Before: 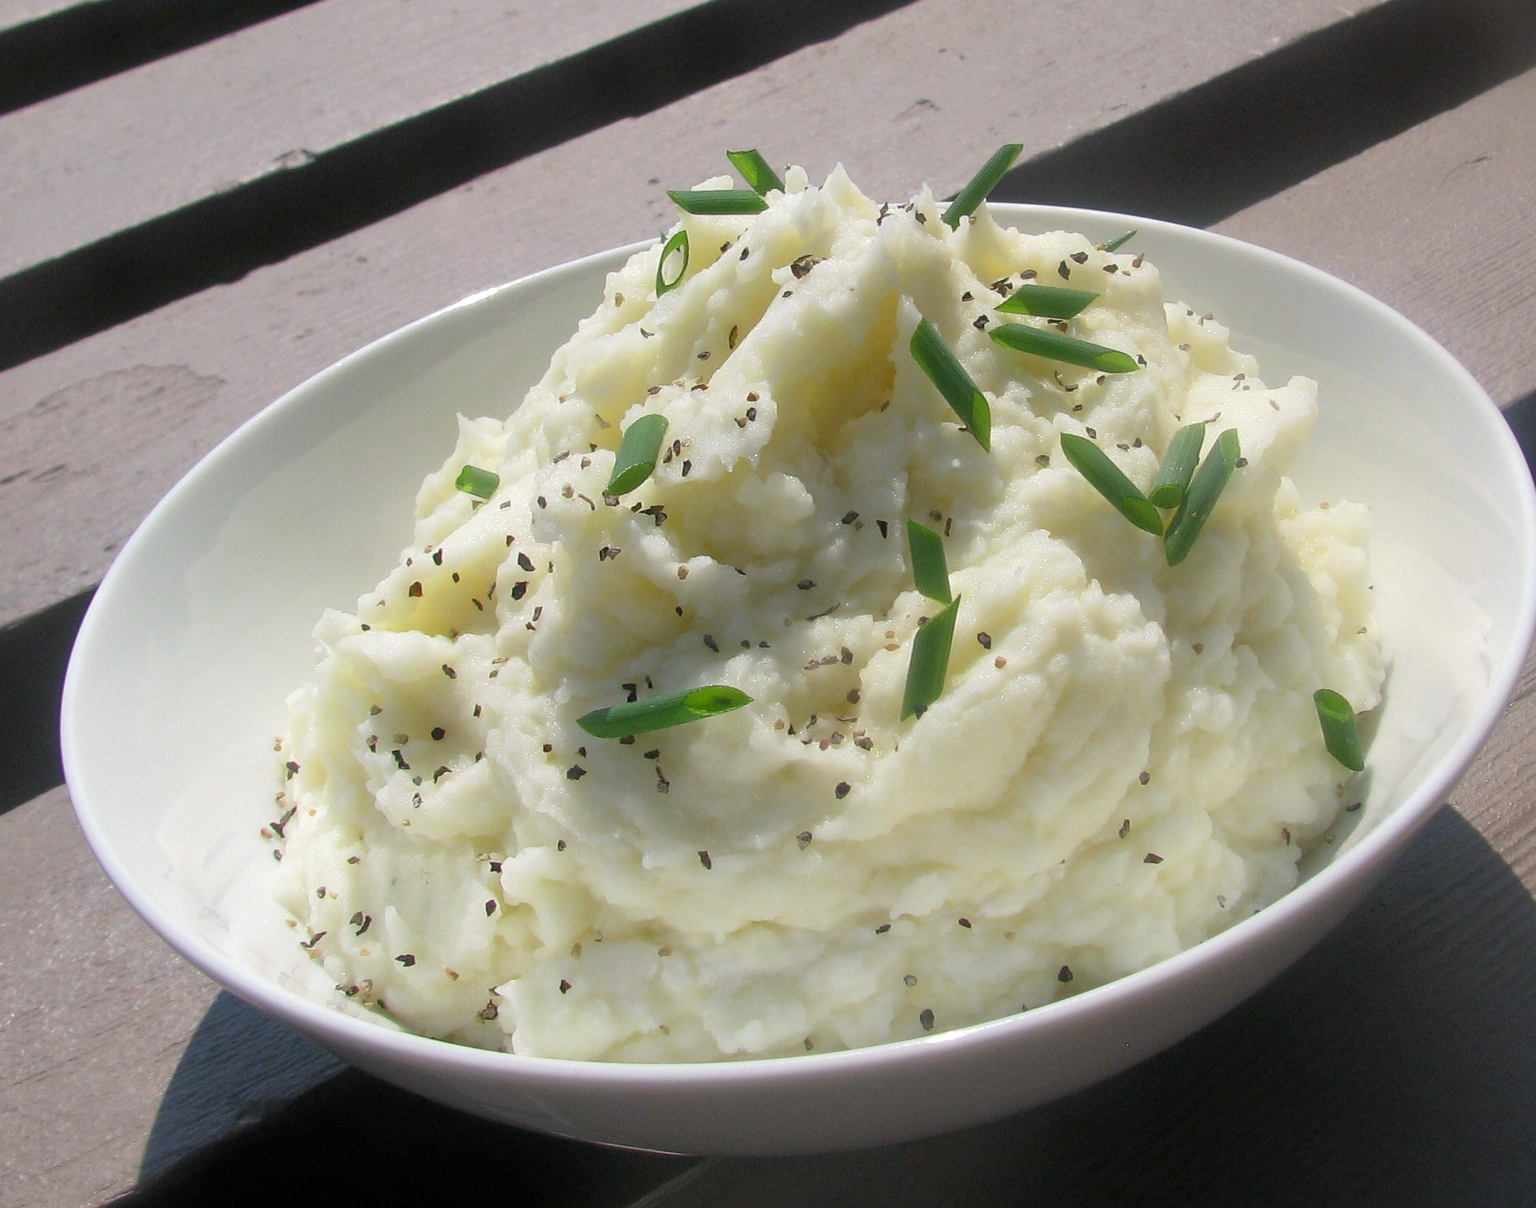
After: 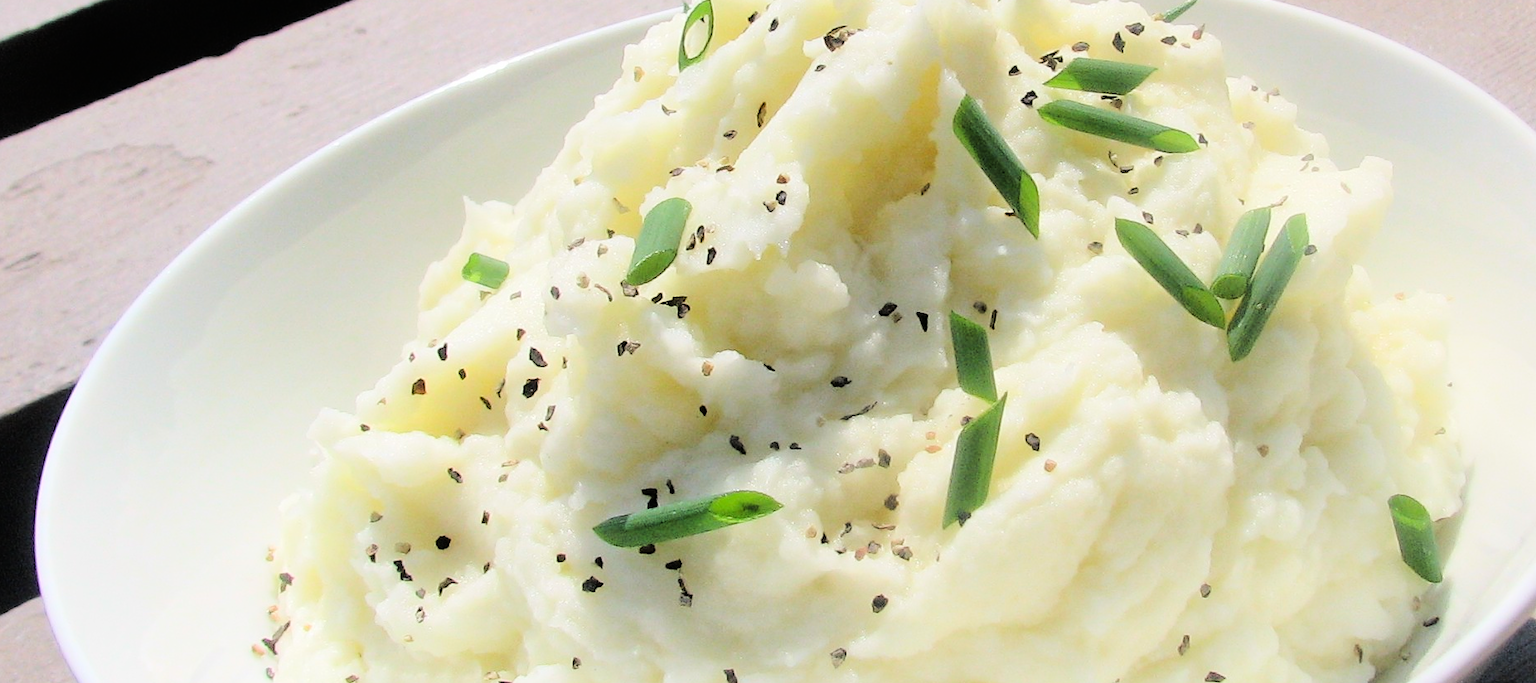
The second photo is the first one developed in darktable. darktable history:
crop: left 1.843%, top 19.138%, right 5.458%, bottom 28.399%
base curve: curves: ch0 [(0, 0) (0.036, 0.01) (0.123, 0.254) (0.258, 0.504) (0.507, 0.748) (1, 1)]
